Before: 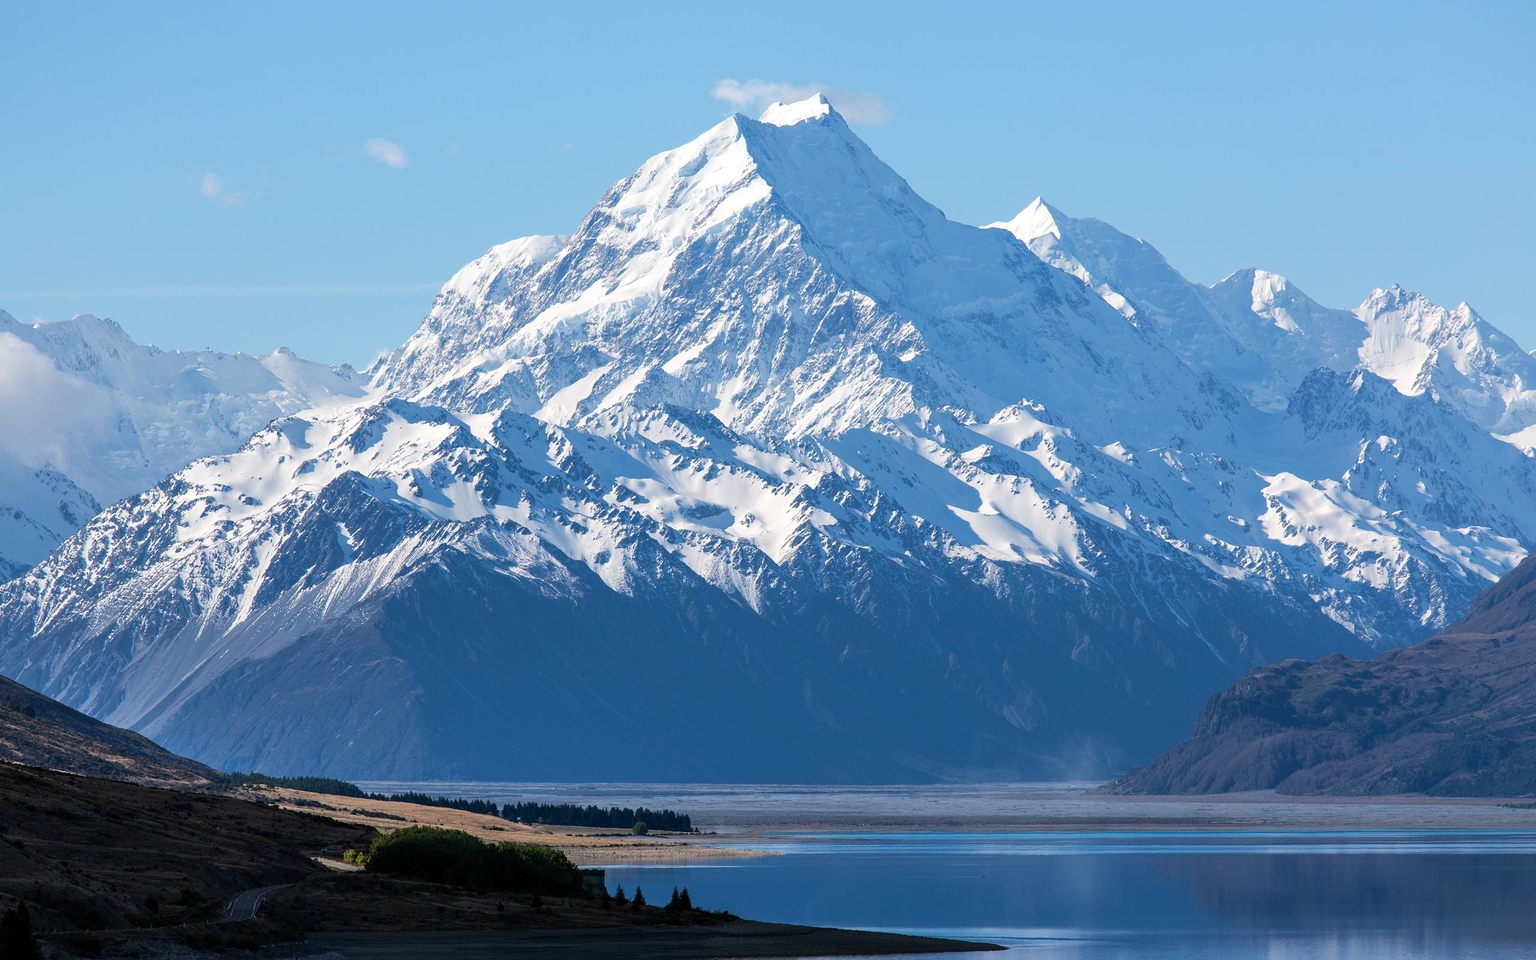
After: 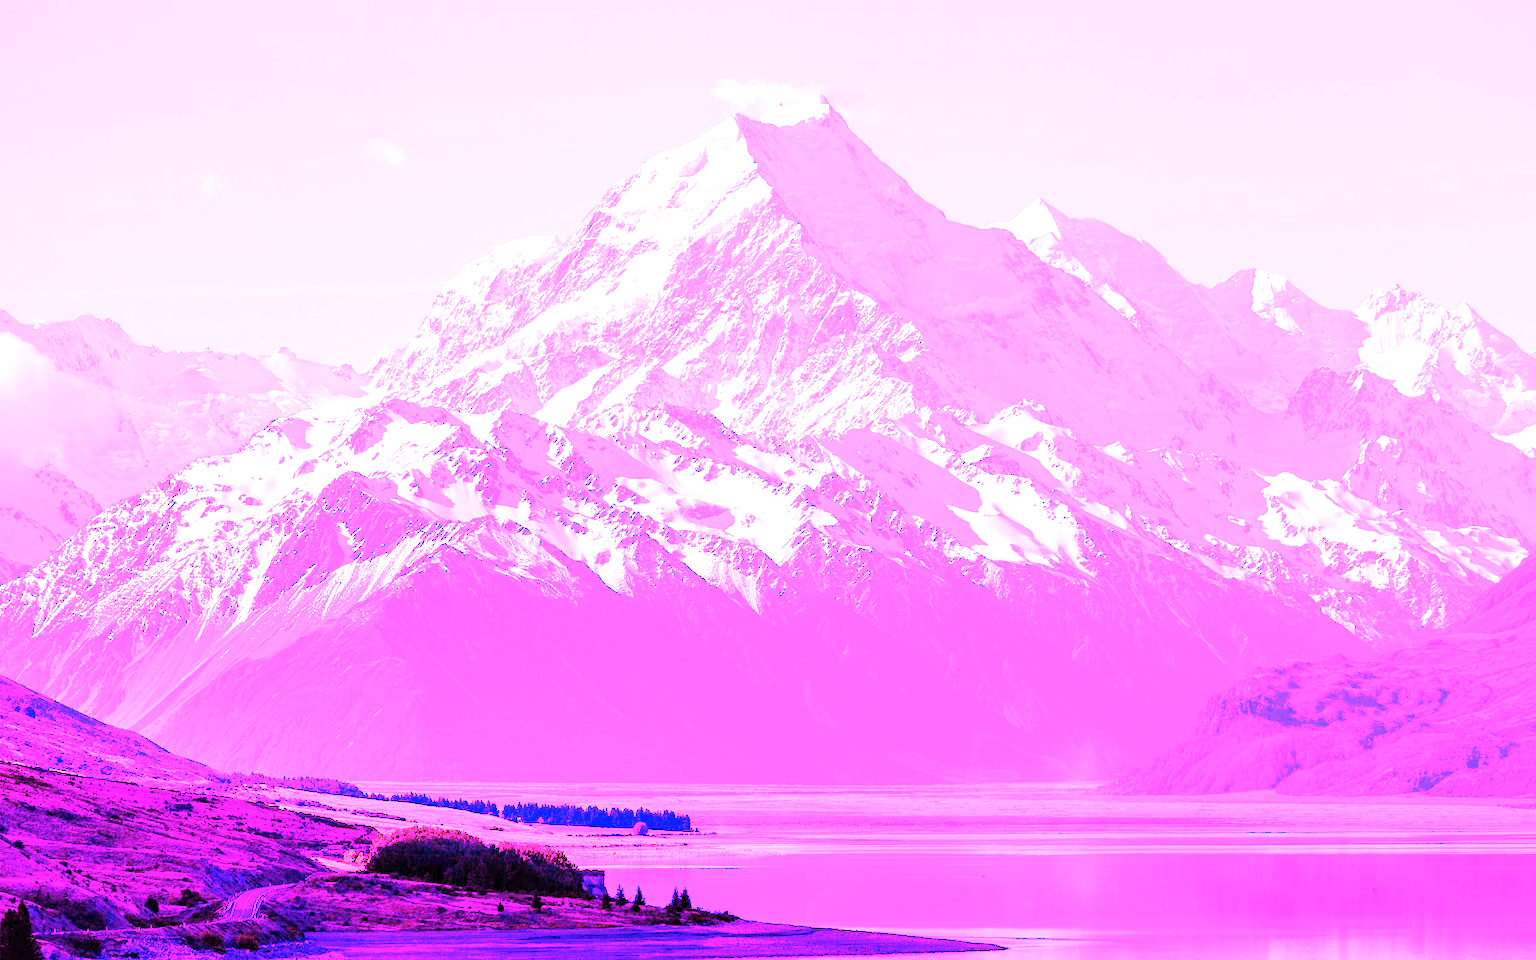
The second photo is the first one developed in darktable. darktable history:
exposure: black level correction 0, exposure 0.7 EV, compensate exposure bias true, compensate highlight preservation false
white balance: red 8, blue 8
